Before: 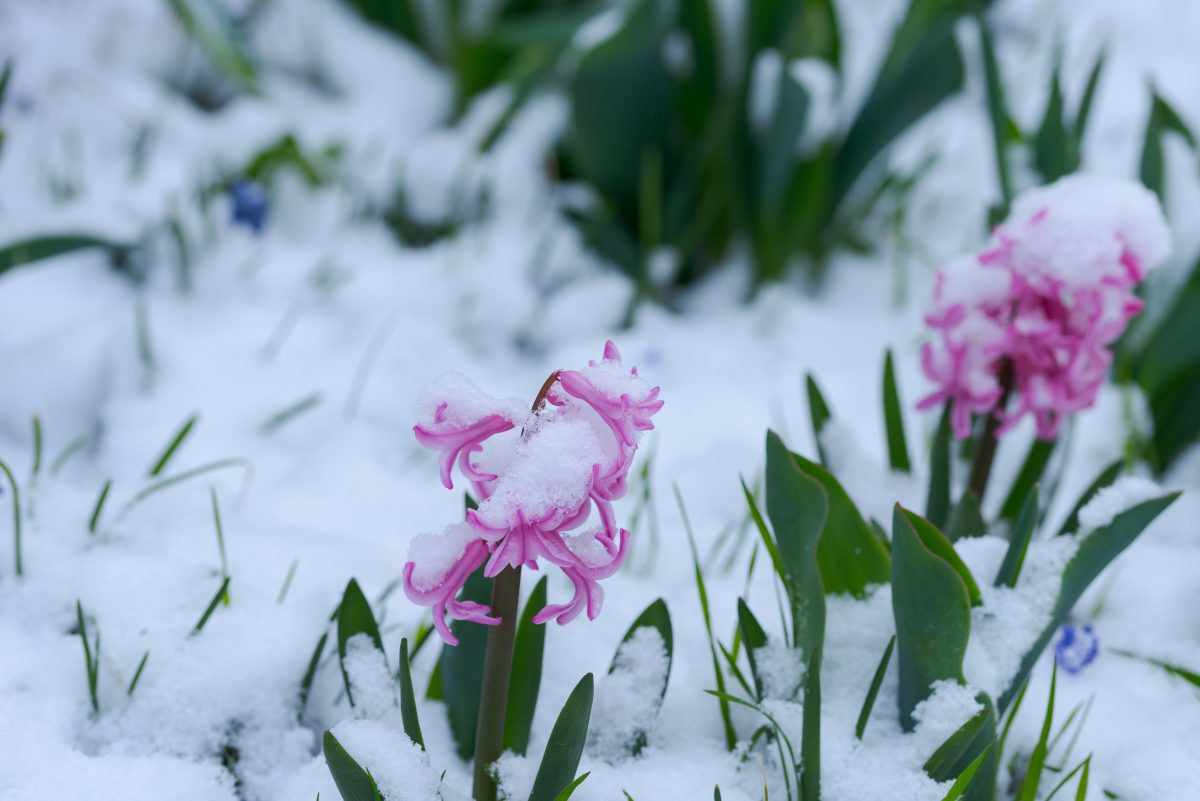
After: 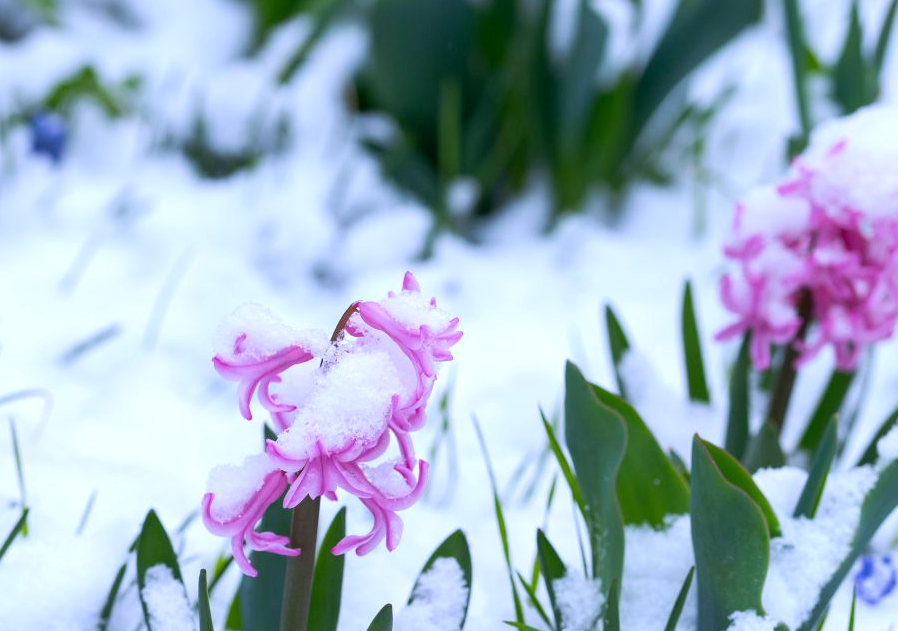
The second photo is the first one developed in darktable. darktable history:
exposure: black level correction 0.001, exposure 0.5 EV, compensate exposure bias true, compensate highlight preservation false
crop: left 16.768%, top 8.653%, right 8.362%, bottom 12.485%
white balance: red 1.004, blue 1.096
